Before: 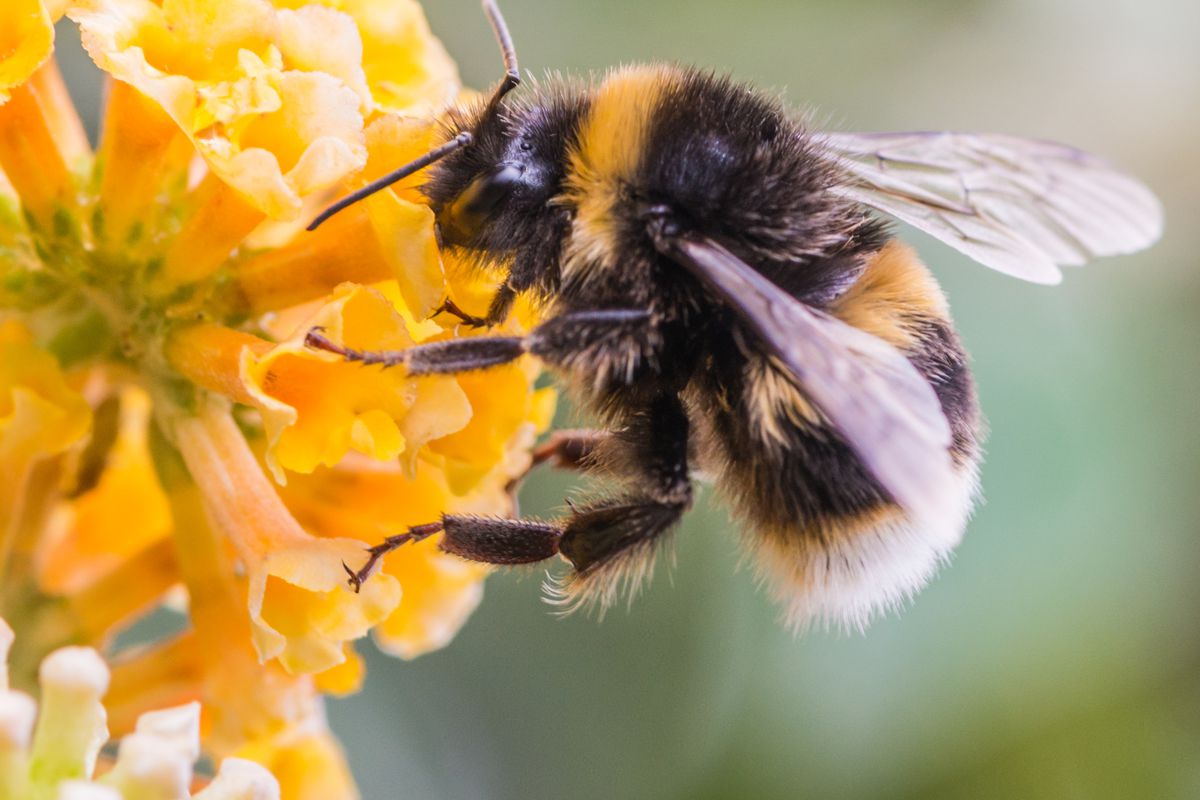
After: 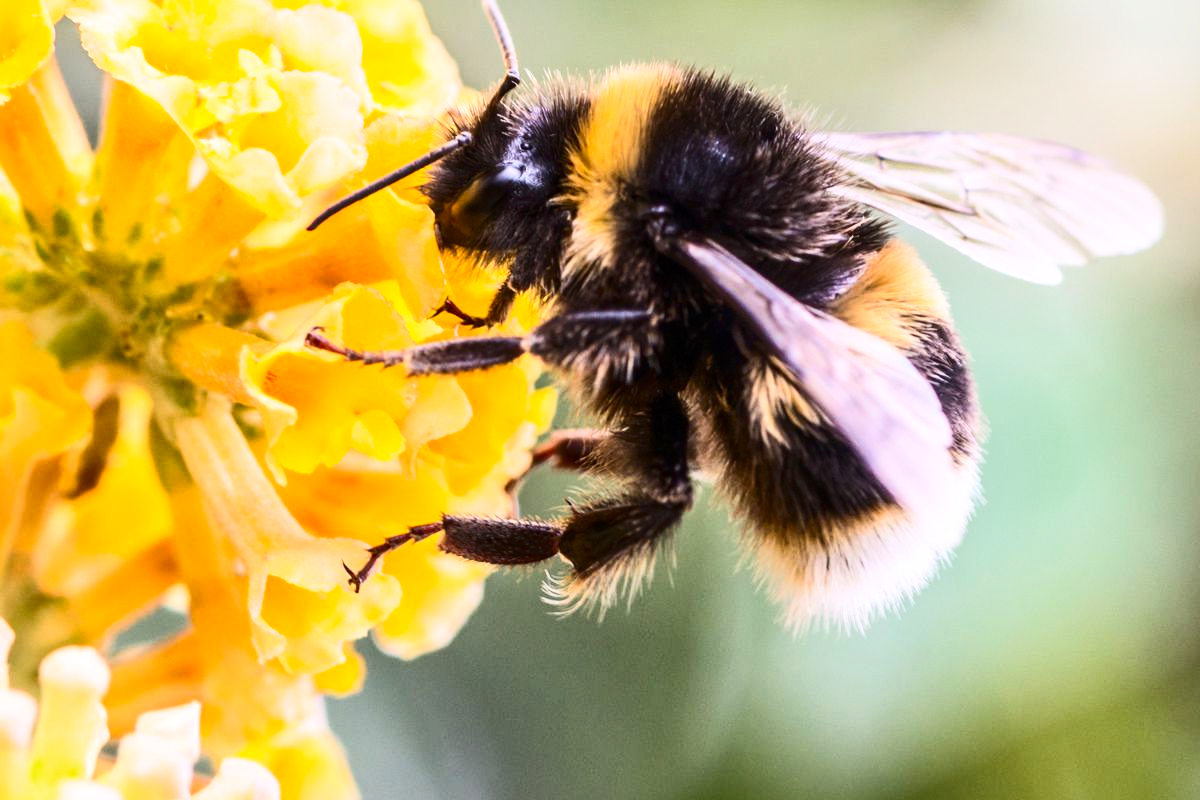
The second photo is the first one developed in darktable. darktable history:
local contrast: mode bilateral grid, contrast 20, coarseness 50, detail 120%, midtone range 0.2
contrast brightness saturation: contrast 0.4, brightness 0.1, saturation 0.21
